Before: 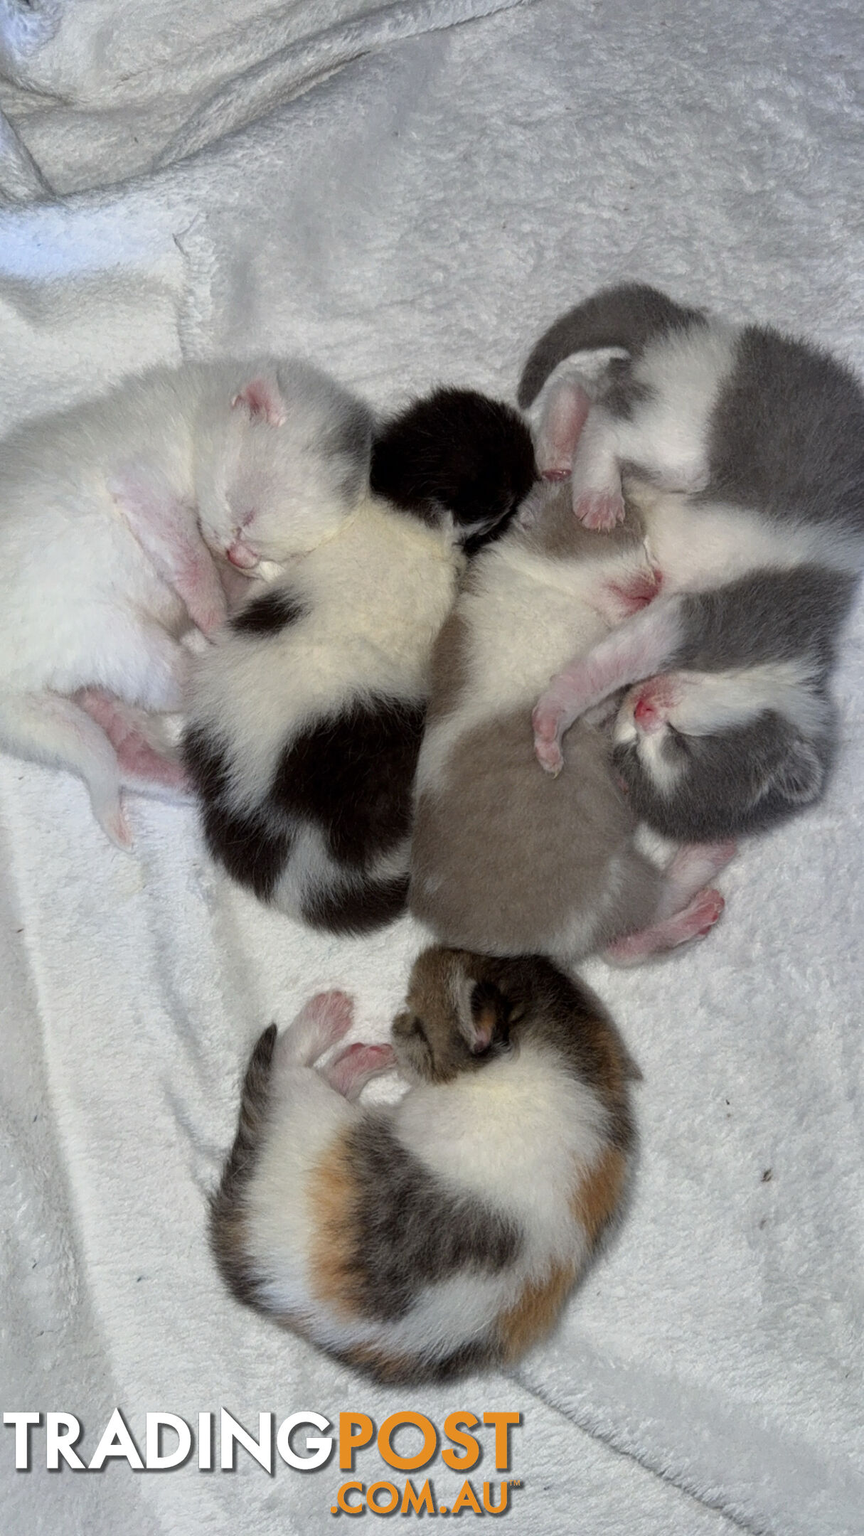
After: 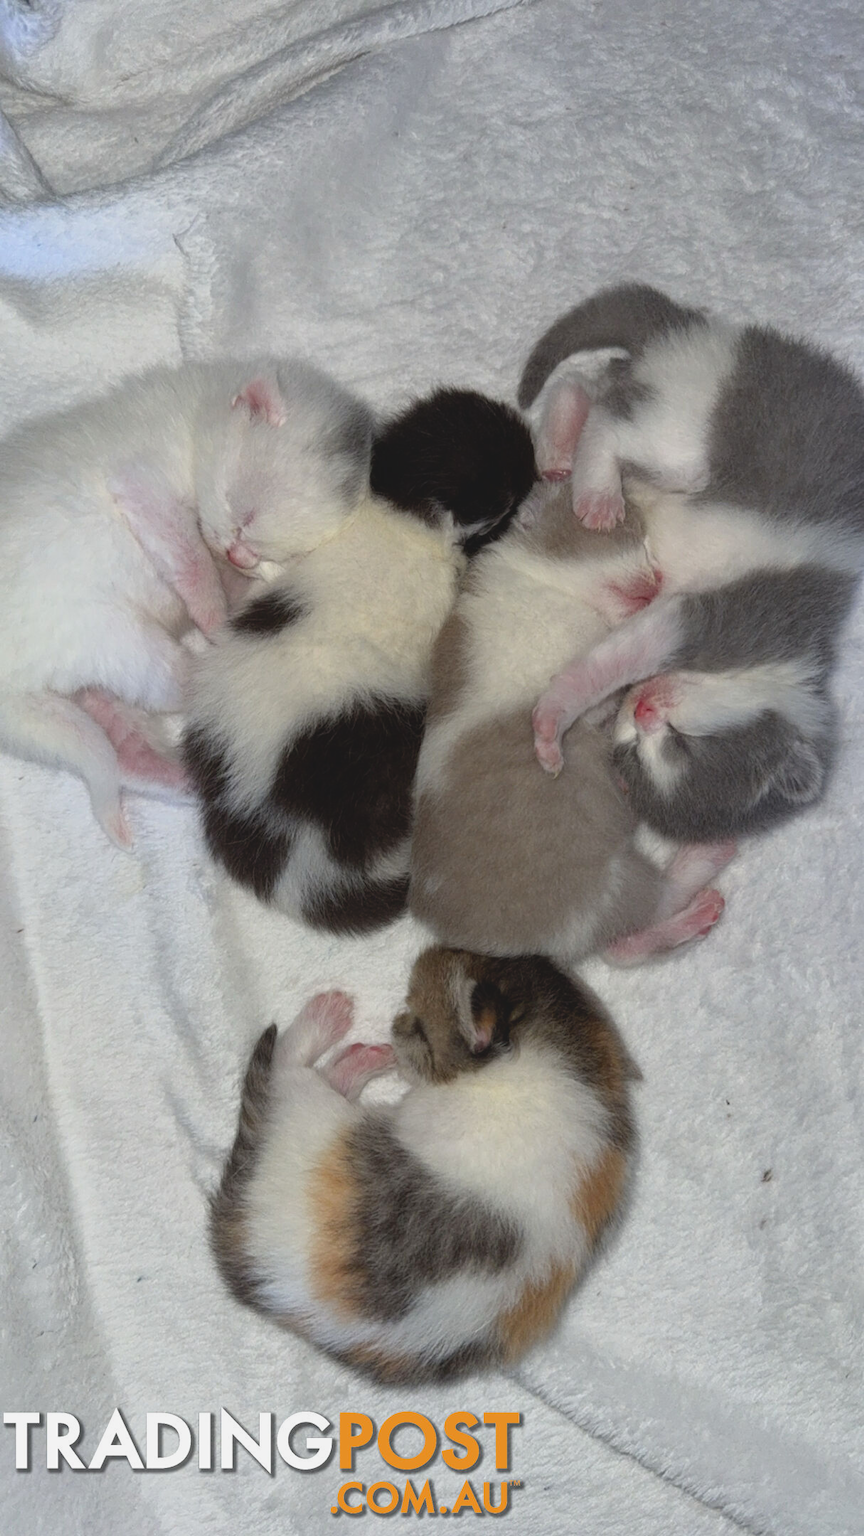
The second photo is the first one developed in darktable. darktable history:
local contrast: highlights 68%, shadows 66%, detail 83%, midtone range 0.322
